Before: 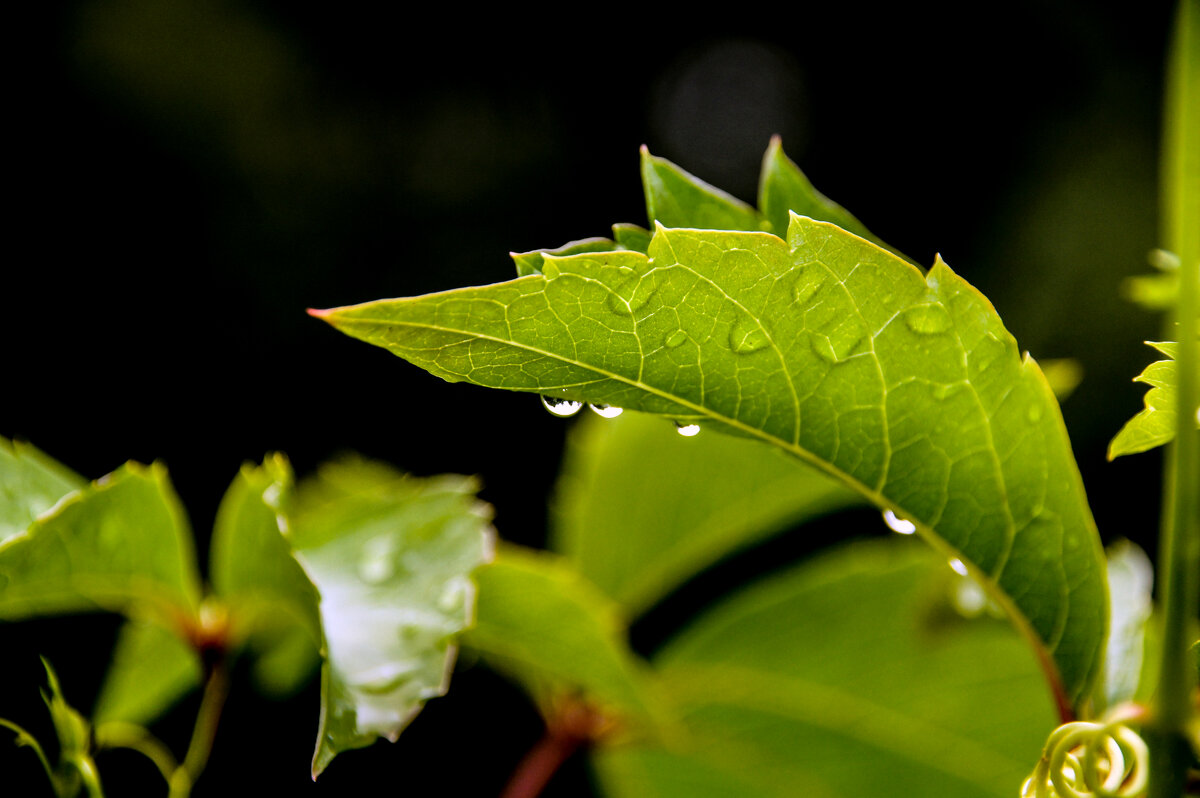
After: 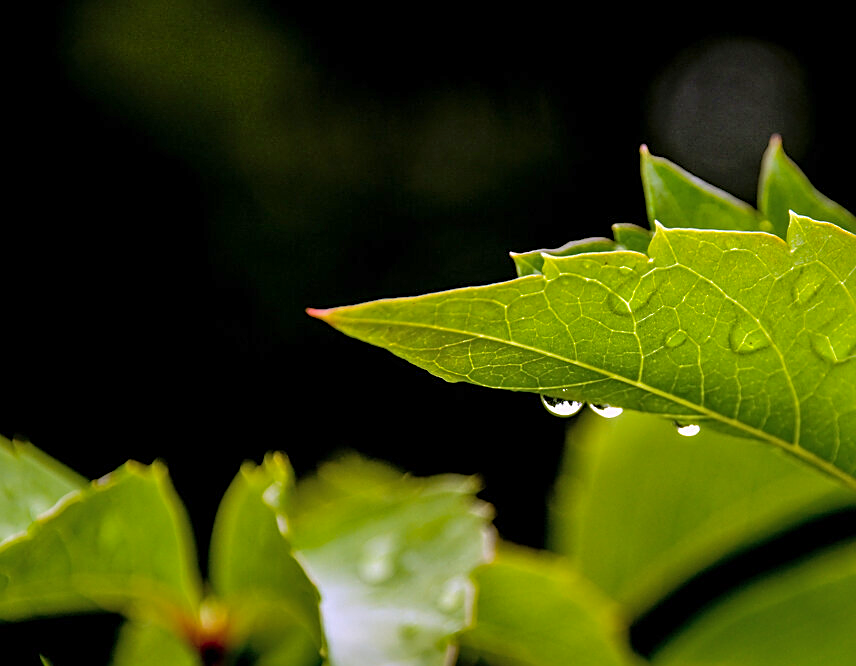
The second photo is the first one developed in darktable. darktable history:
shadows and highlights: on, module defaults
sharpen: on, module defaults
crop: right 28.611%, bottom 16.477%
